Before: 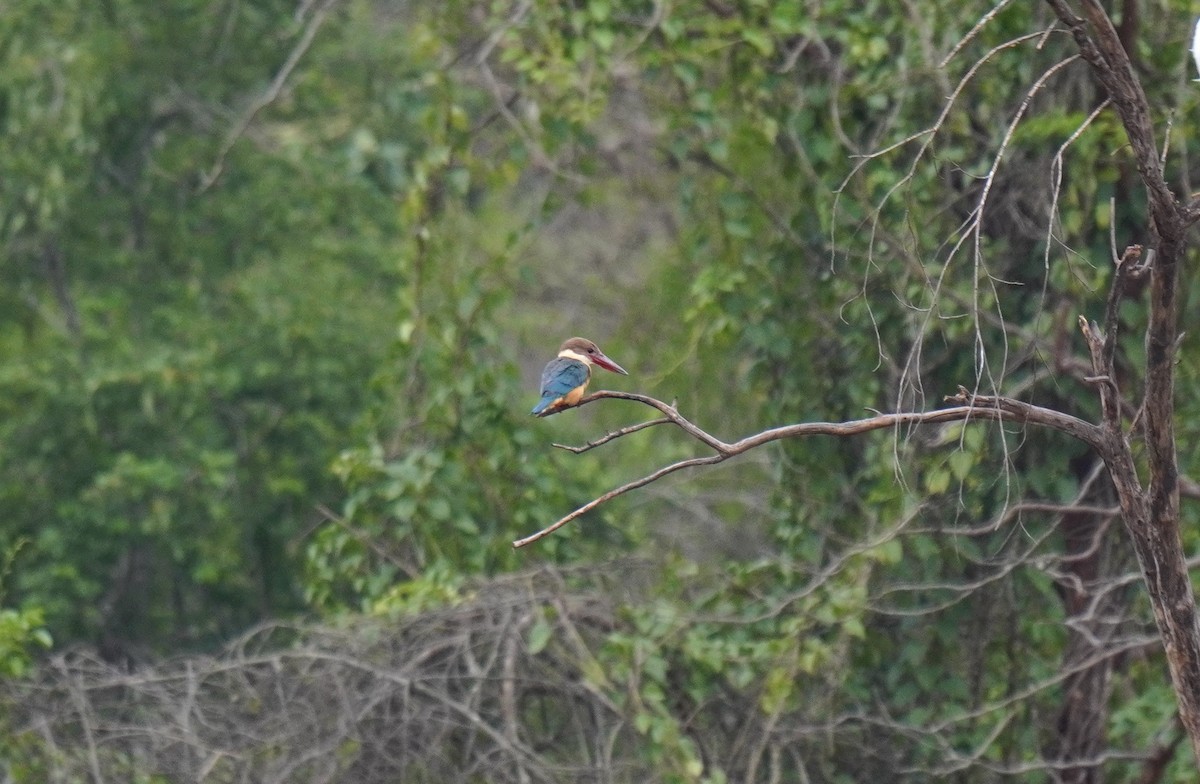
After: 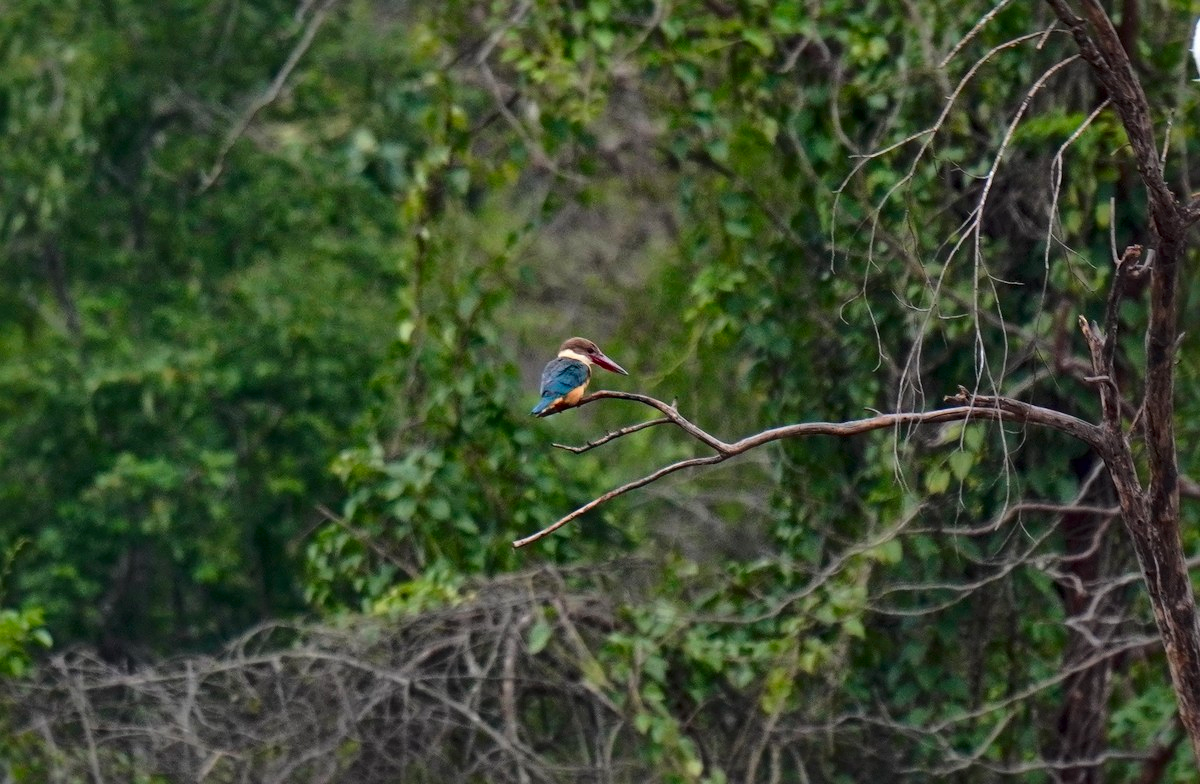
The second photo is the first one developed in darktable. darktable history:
contrast brightness saturation: brightness -0.211, saturation 0.083
local contrast: mode bilateral grid, contrast 20, coarseness 50, detail 157%, midtone range 0.2
